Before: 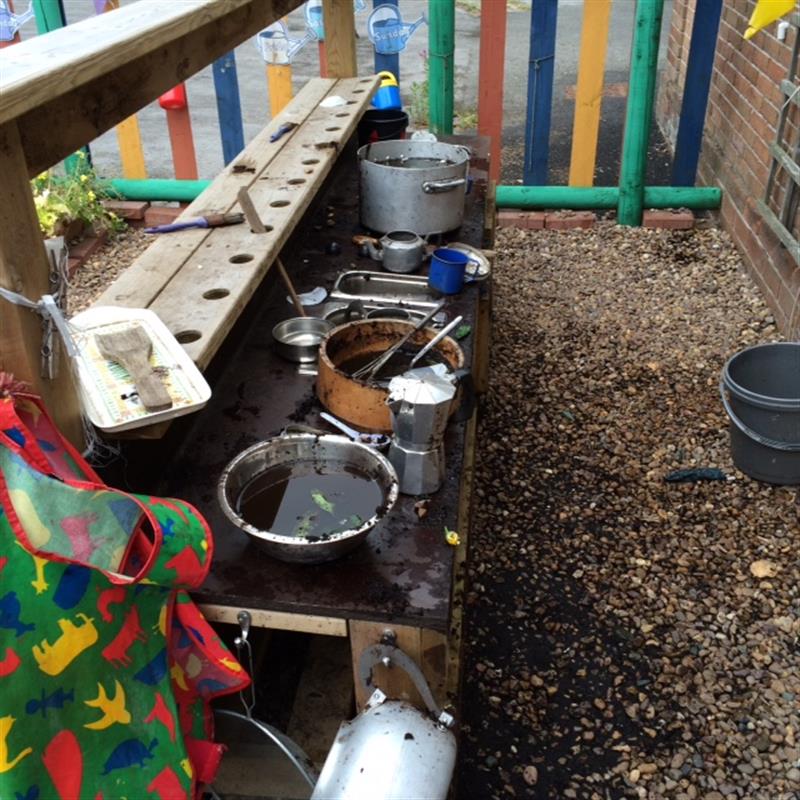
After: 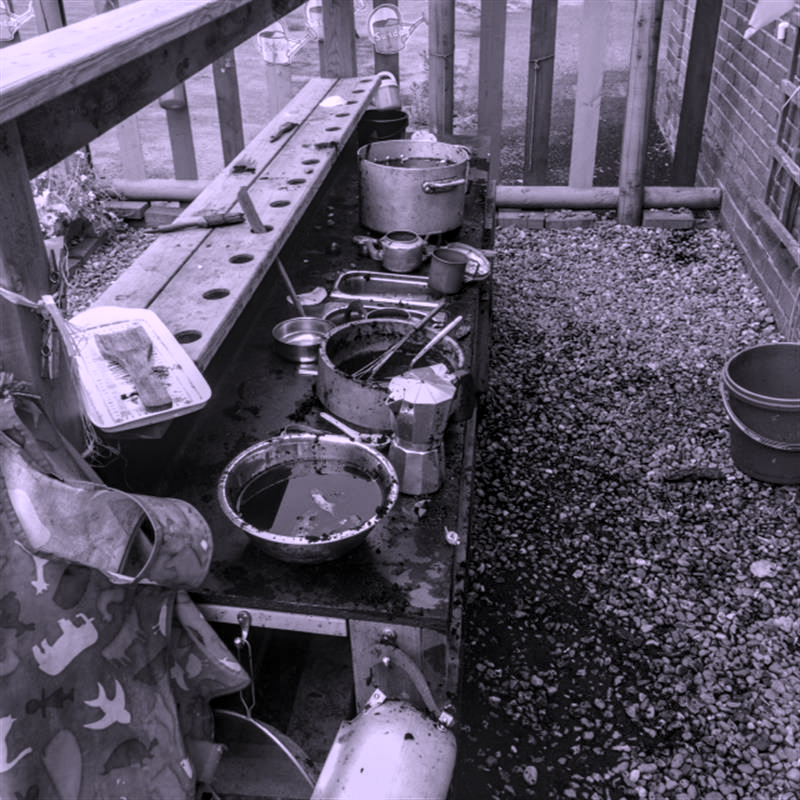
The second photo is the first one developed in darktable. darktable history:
local contrast: highlights 2%, shadows 2%, detail 133%
color correction: highlights a* 15.21, highlights b* -25.84
color calibration: output gray [0.267, 0.423, 0.261, 0], illuminant as shot in camera, x 0.358, y 0.373, temperature 4628.91 K
